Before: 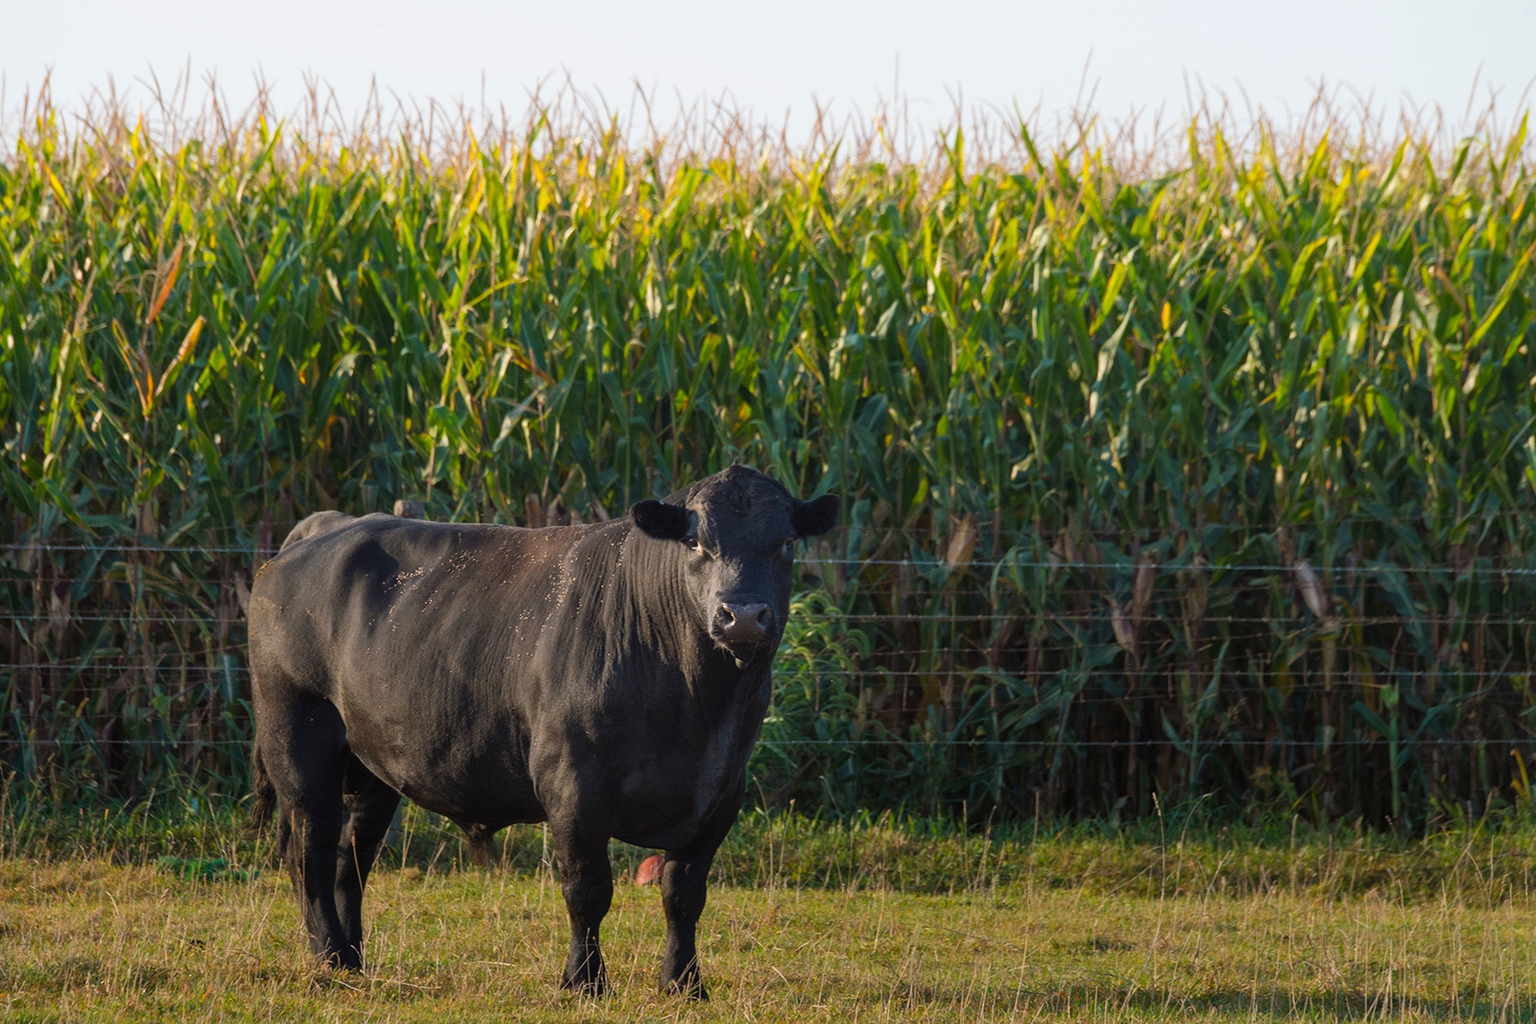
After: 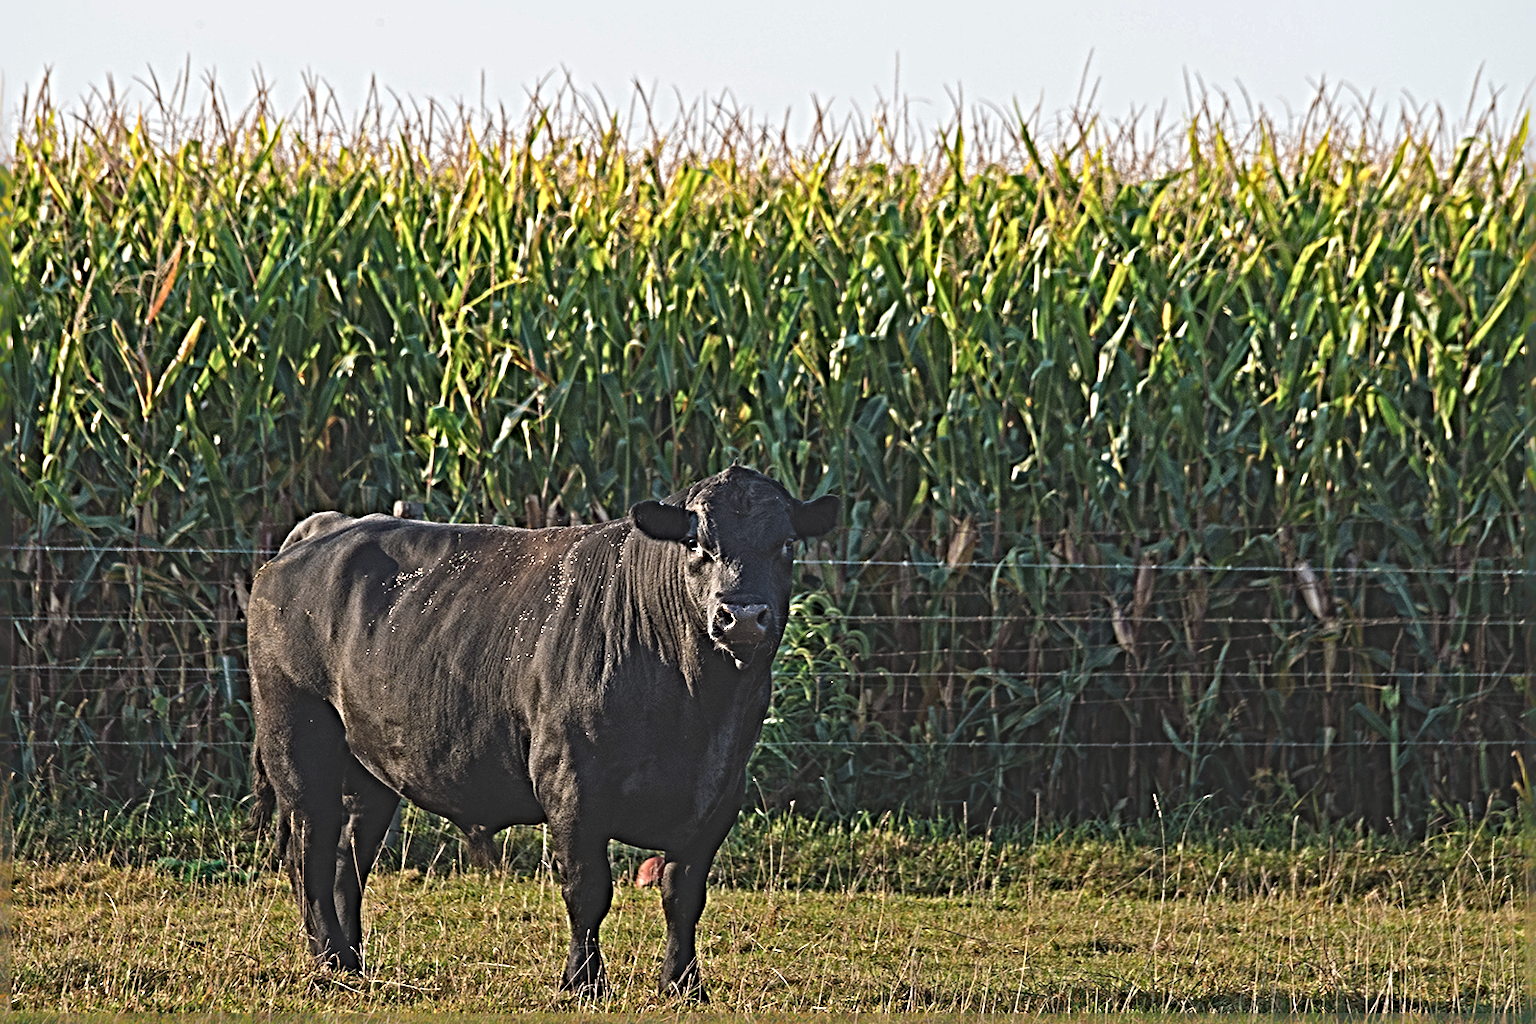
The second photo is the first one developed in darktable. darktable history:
crop: left 0.097%
sharpen: radius 6.267, amount 1.784, threshold 0.056
exposure: black level correction -0.022, exposure -0.032 EV, compensate exposure bias true, compensate highlight preservation false
